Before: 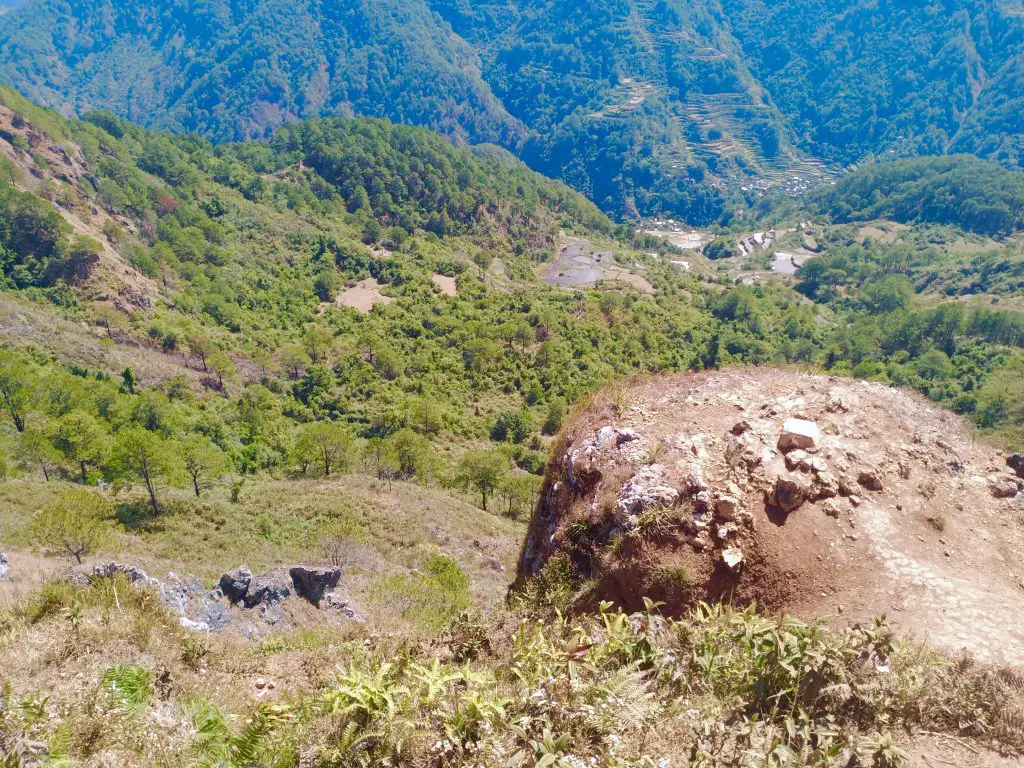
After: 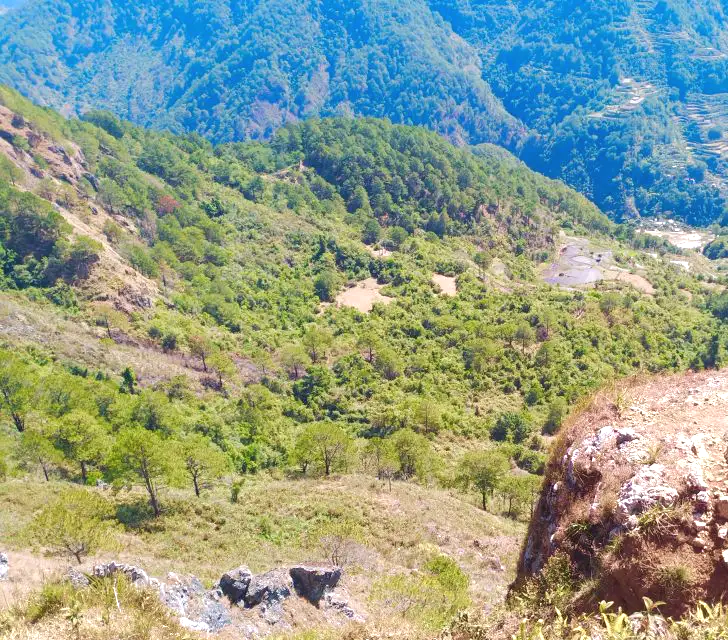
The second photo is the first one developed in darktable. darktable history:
exposure: black level correction -0.002, exposure 0.538 EV, compensate highlight preservation false
crop: right 28.829%, bottom 16.636%
